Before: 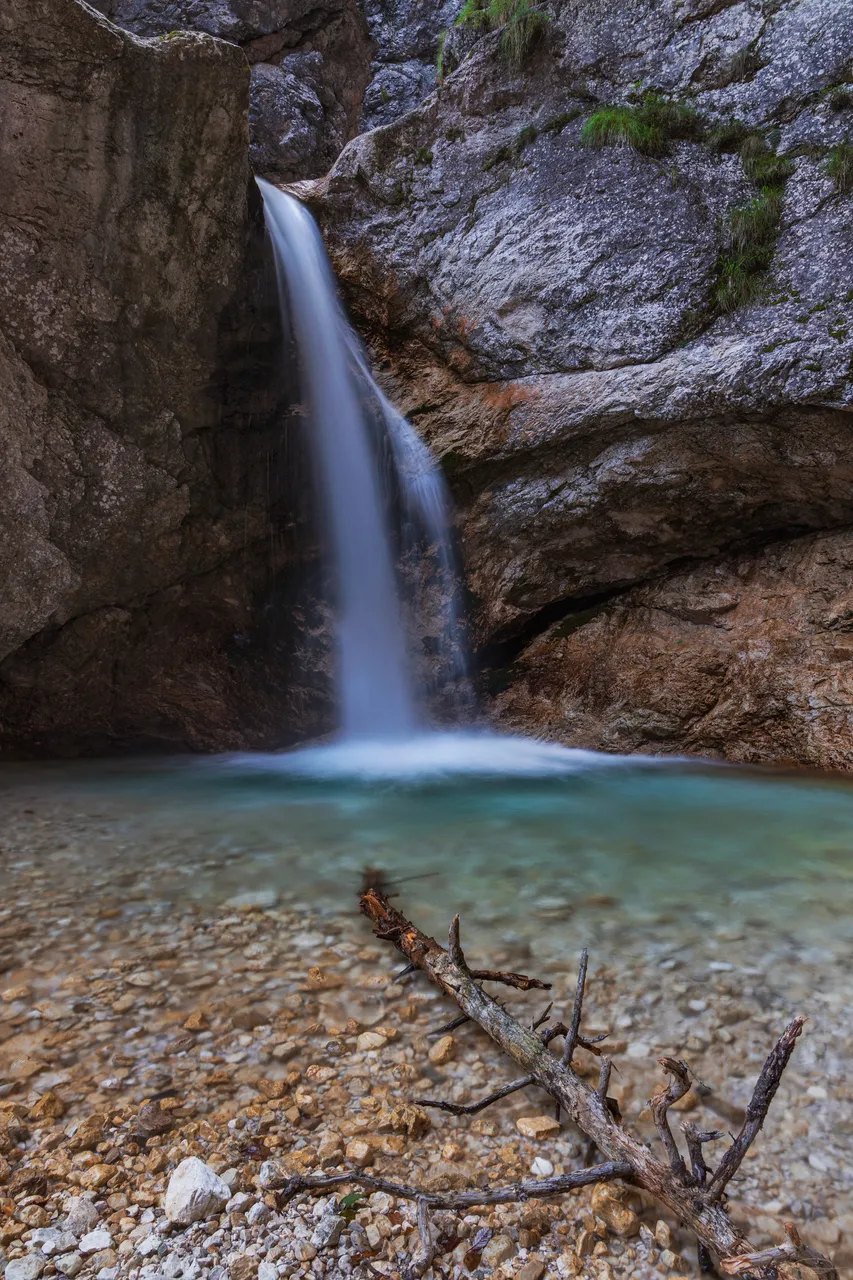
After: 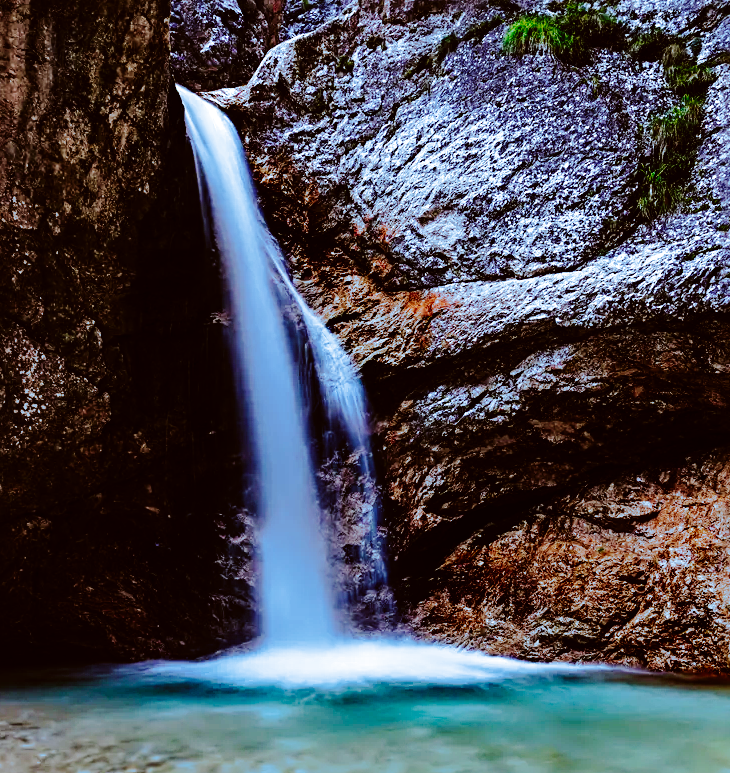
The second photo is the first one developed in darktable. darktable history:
sharpen: radius 4
crop and rotate: left 9.345%, top 7.22%, right 4.982%, bottom 32.331%
base curve: curves: ch0 [(0, 0) (0.036, 0.01) (0.123, 0.254) (0.258, 0.504) (0.507, 0.748) (1, 1)], preserve colors none
levels: levels [0, 0.492, 0.984]
split-toning: shadows › hue 351.18°, shadows › saturation 0.86, highlights › hue 218.82°, highlights › saturation 0.73, balance -19.167
shadows and highlights: radius 171.16, shadows 27, white point adjustment 3.13, highlights -67.95, soften with gaussian
color correction: highlights a* -3.28, highlights b* -6.24, shadows a* 3.1, shadows b* 5.19
